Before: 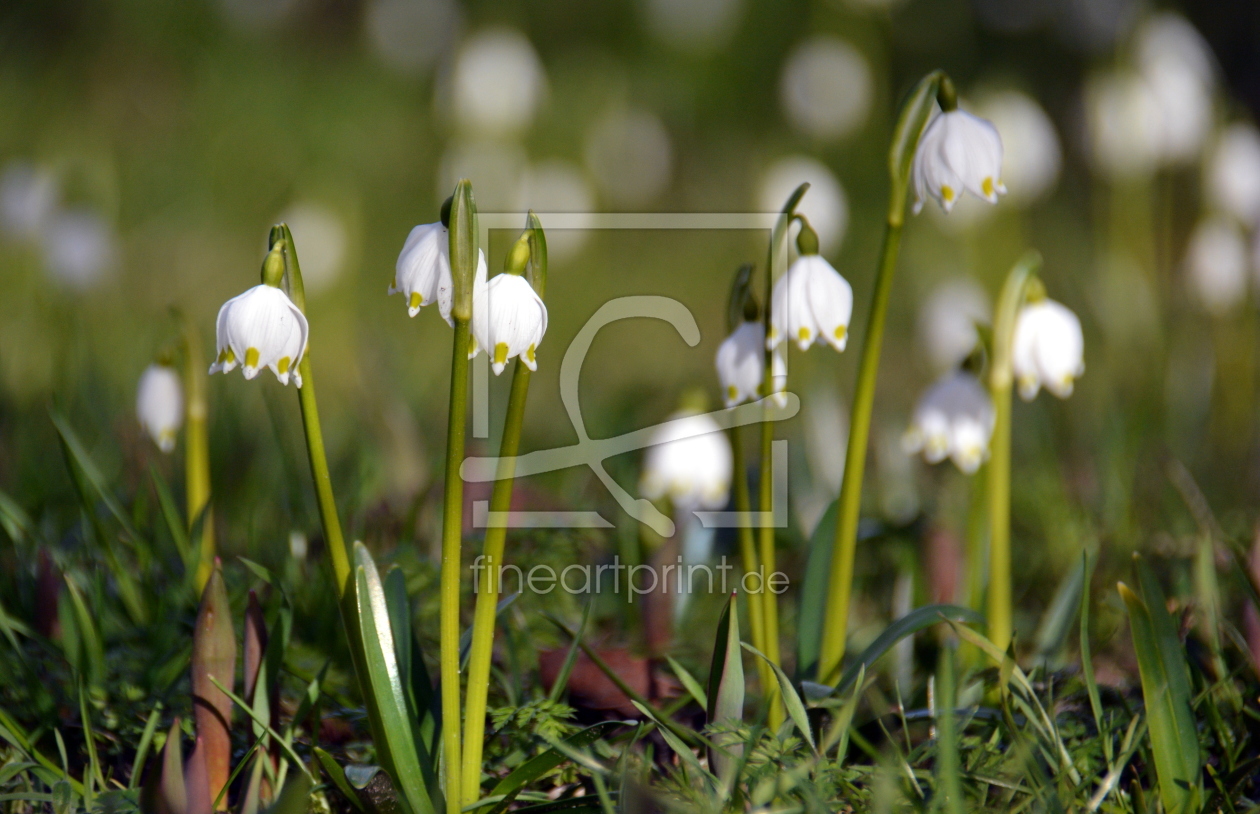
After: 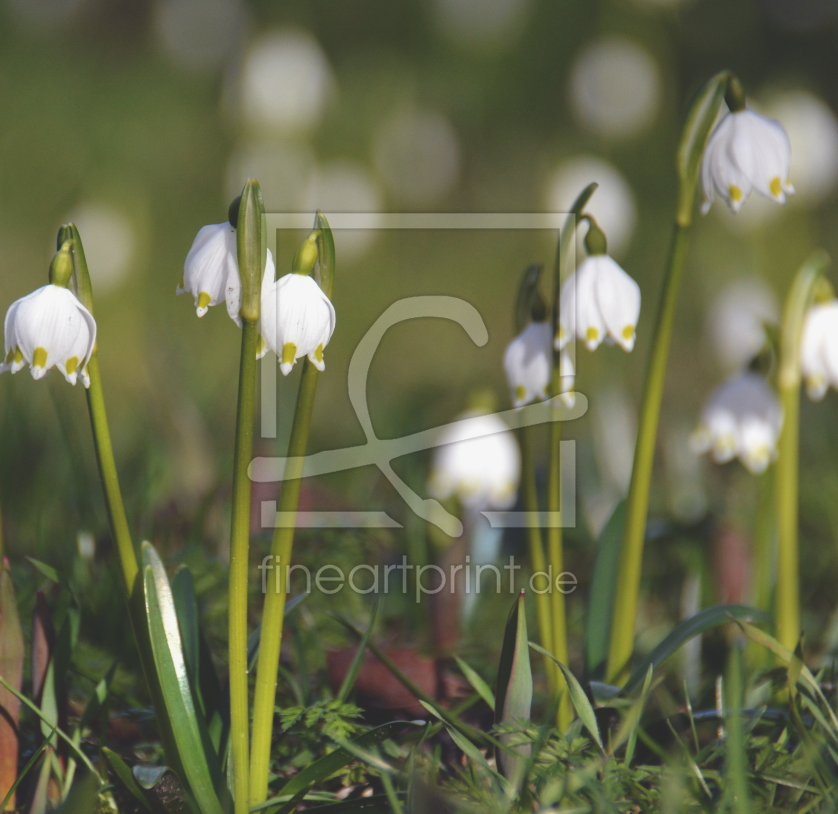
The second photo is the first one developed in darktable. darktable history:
exposure: black level correction -0.025, exposure -0.117 EV, compensate highlight preservation false
crop: left 16.899%, right 16.556%
